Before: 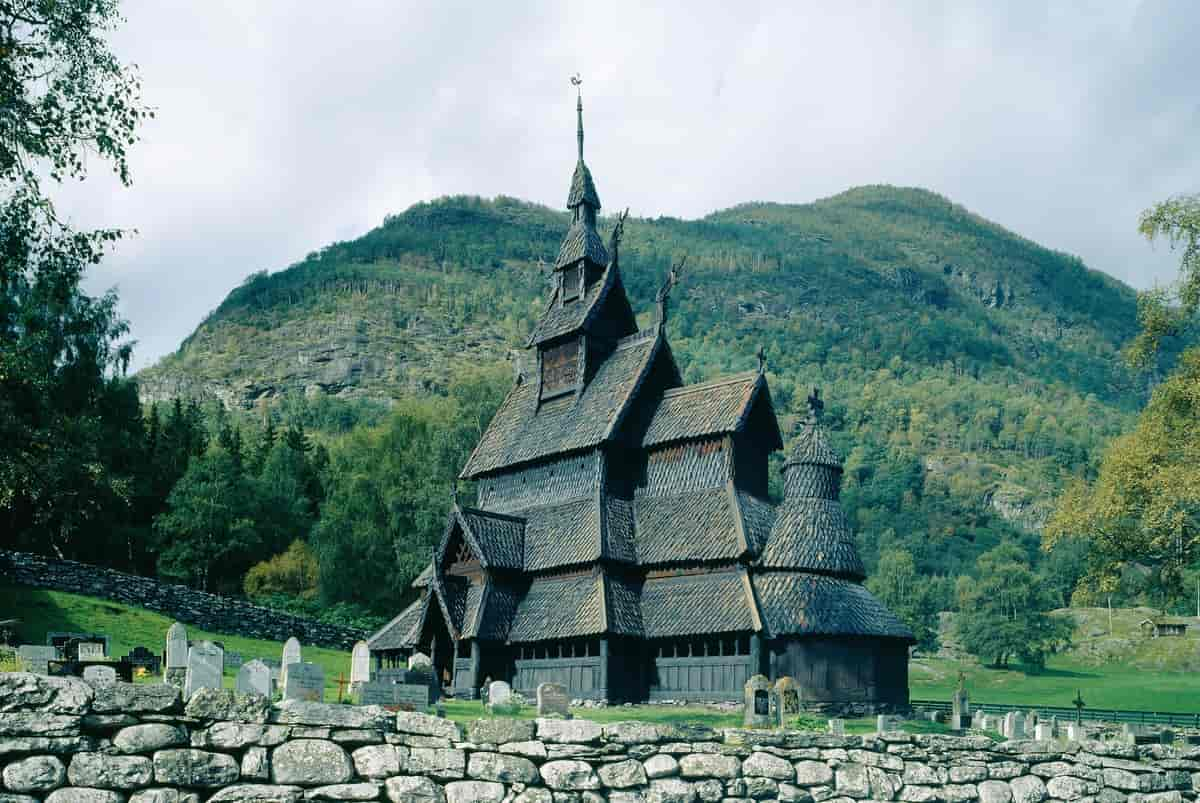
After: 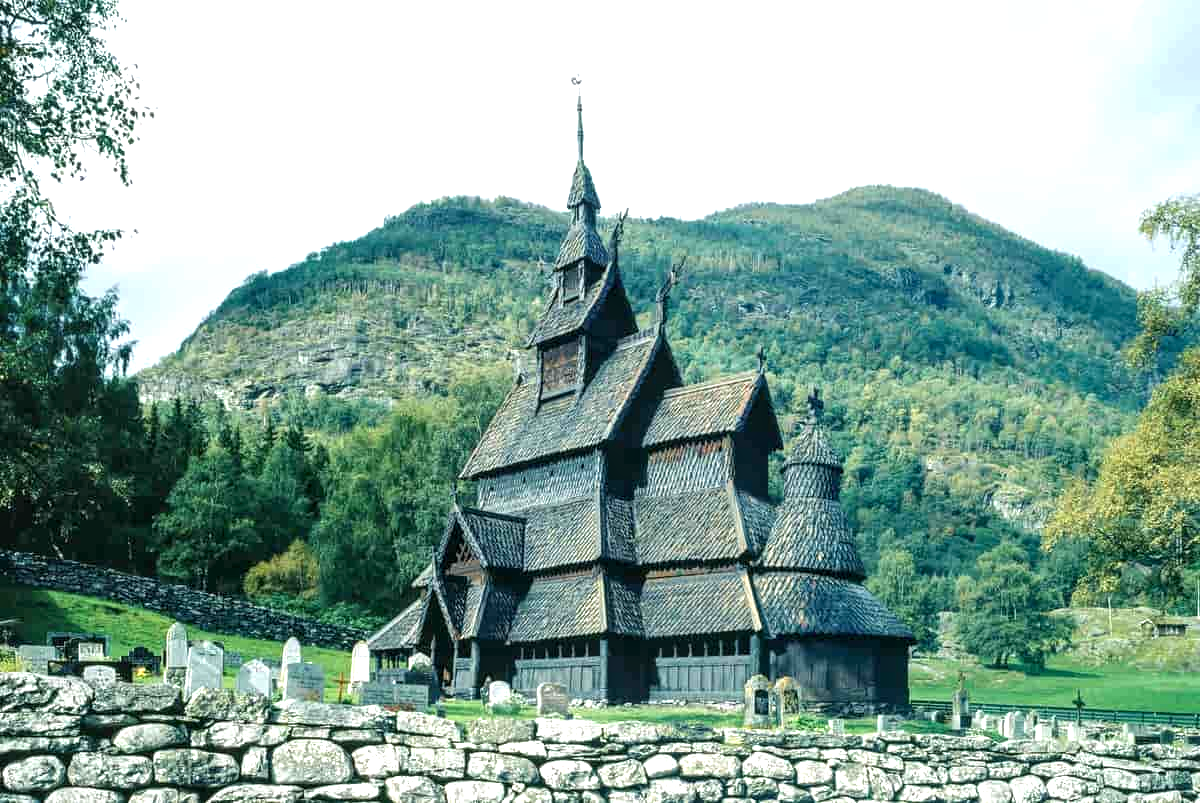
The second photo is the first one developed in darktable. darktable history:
exposure: exposure 0.77 EV, compensate highlight preservation false
local contrast: detail 130%
